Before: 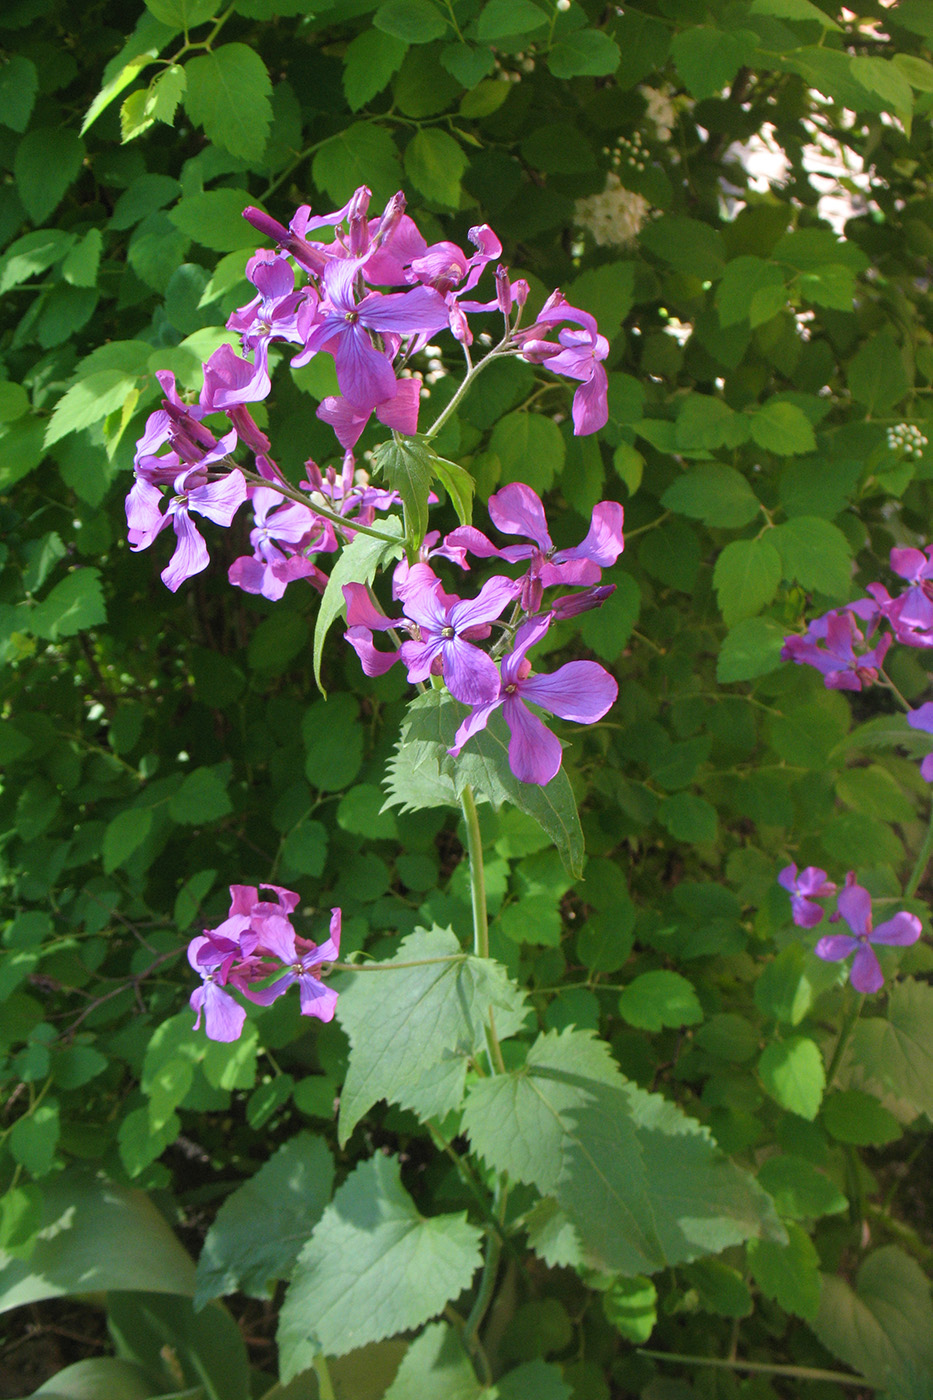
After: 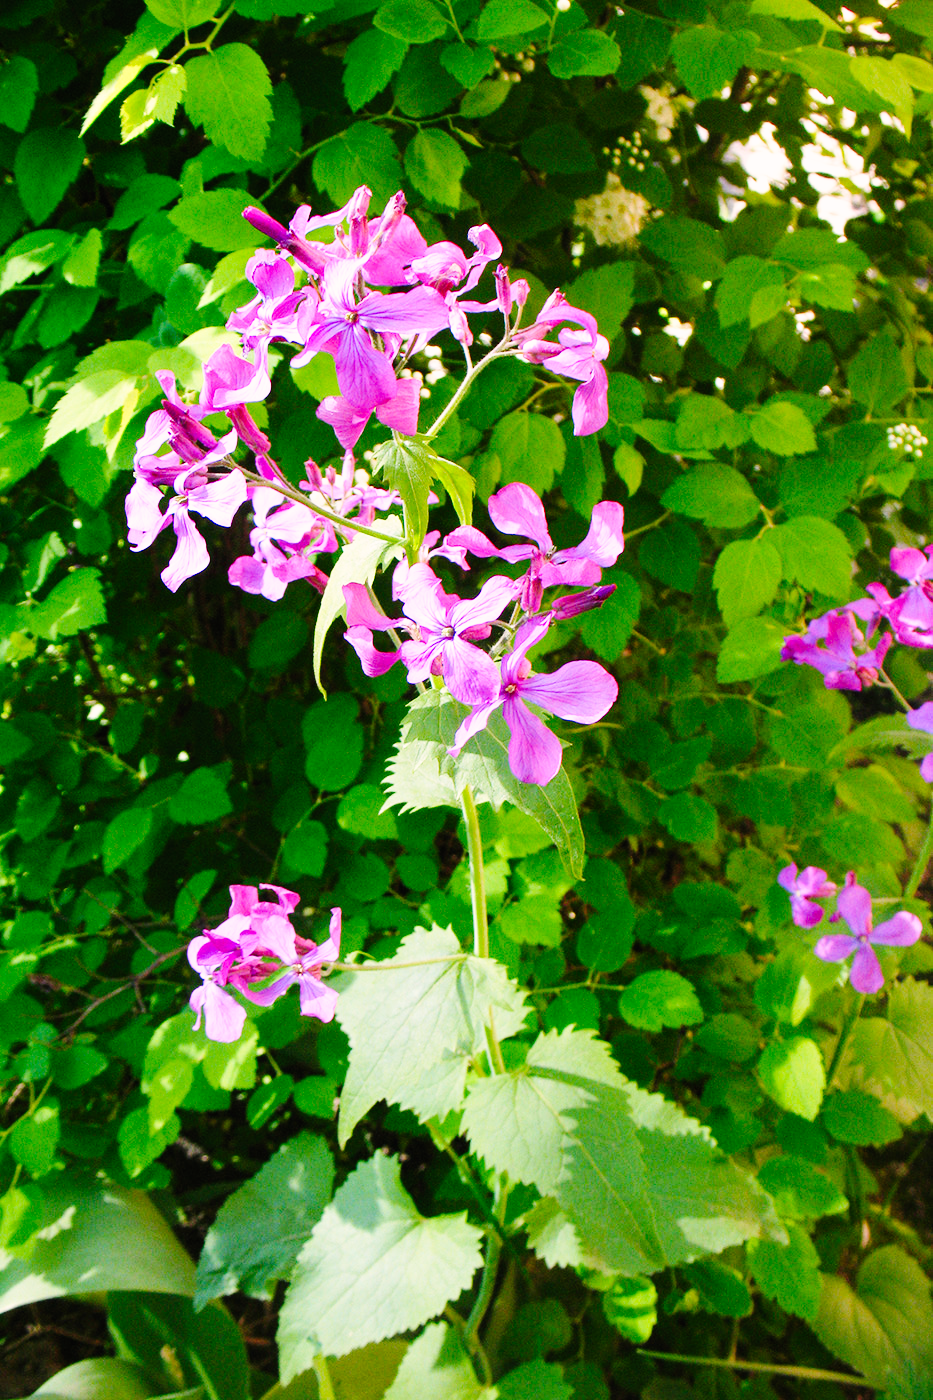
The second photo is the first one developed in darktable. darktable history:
color correction: highlights a* 3.22, highlights b* 1.93, saturation 1.19
contrast brightness saturation: saturation -0.1
base curve: curves: ch0 [(0, 0) (0, 0) (0.002, 0.001) (0.008, 0.003) (0.019, 0.011) (0.037, 0.037) (0.064, 0.11) (0.102, 0.232) (0.152, 0.379) (0.216, 0.524) (0.296, 0.665) (0.394, 0.789) (0.512, 0.881) (0.651, 0.945) (0.813, 0.986) (1, 1)], preserve colors none
